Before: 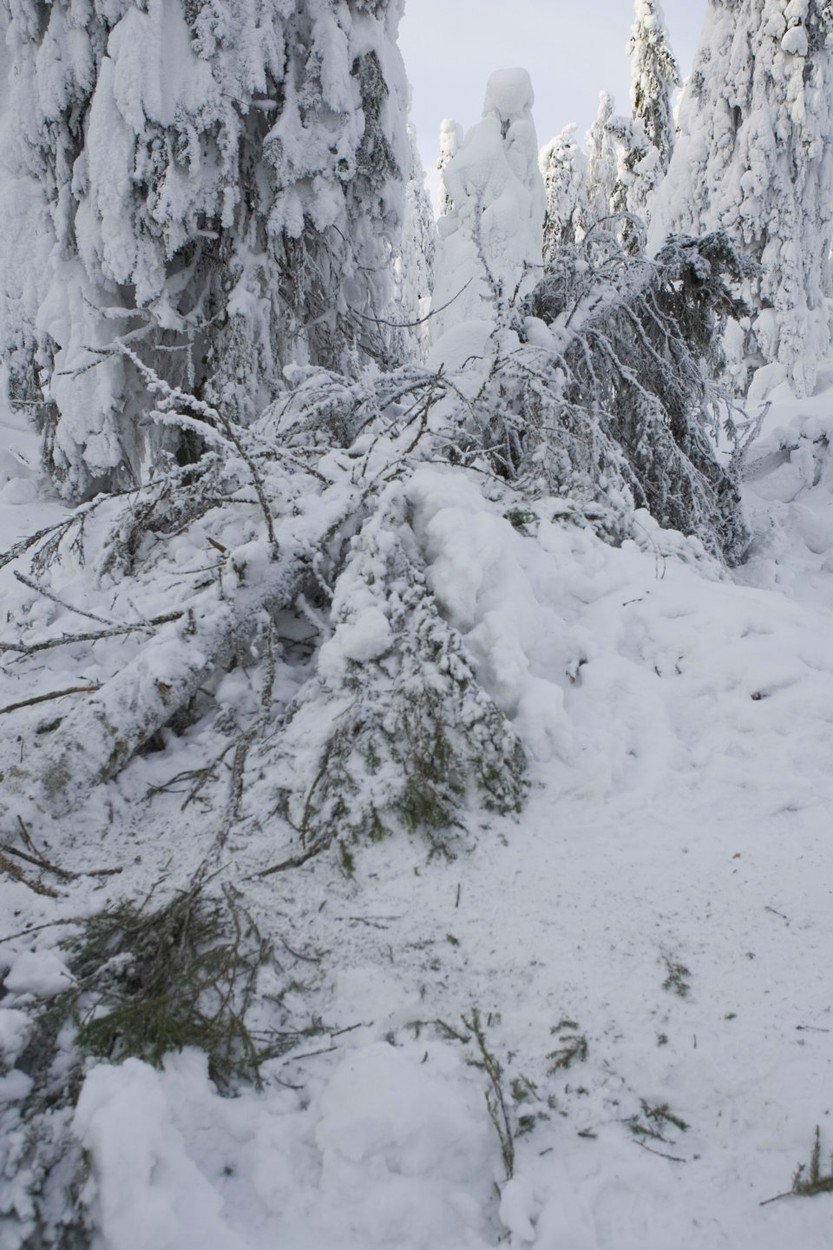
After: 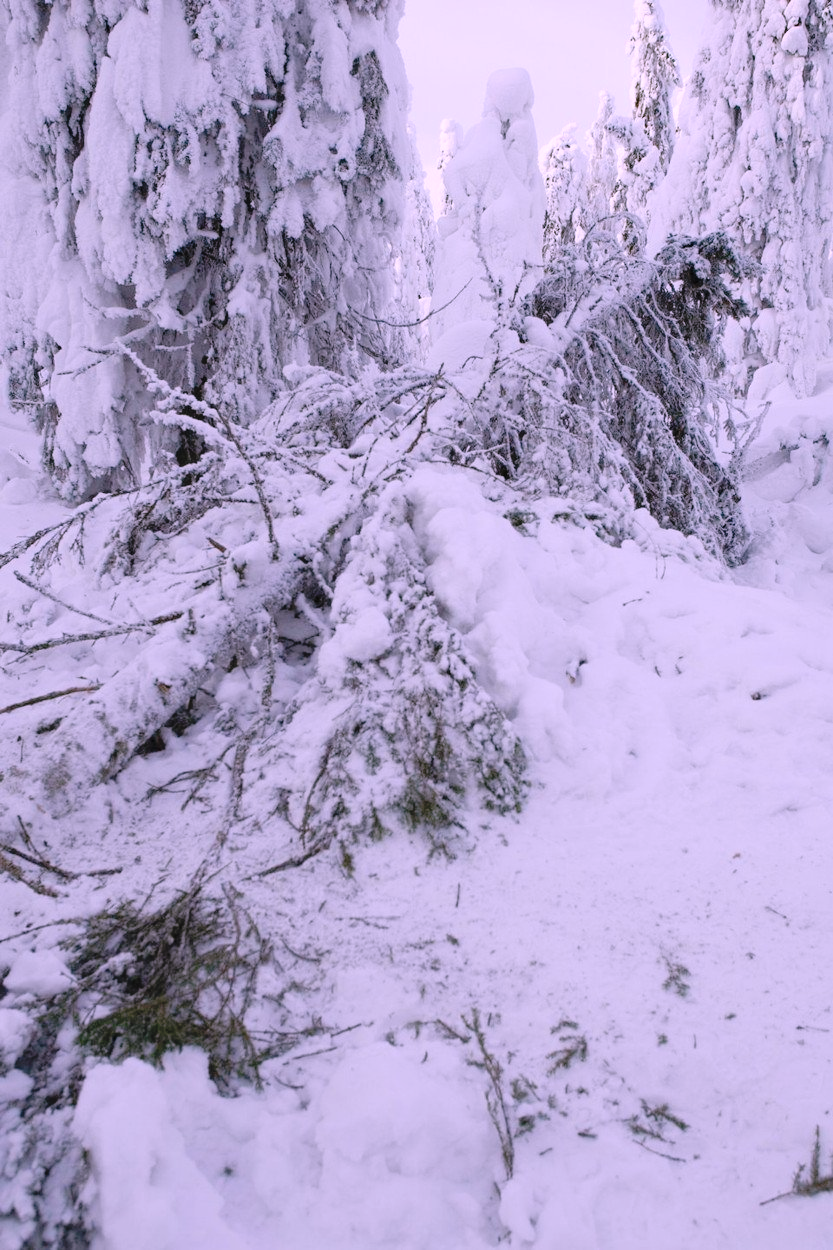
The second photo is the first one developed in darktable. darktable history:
color correction: highlights a* 15.47, highlights b* -20.88
tone curve: curves: ch0 [(0, 0) (0.058, 0.039) (0.168, 0.123) (0.282, 0.327) (0.45, 0.534) (0.676, 0.751) (0.89, 0.919) (1, 1)]; ch1 [(0, 0) (0.094, 0.081) (0.285, 0.299) (0.385, 0.403) (0.447, 0.455) (0.495, 0.496) (0.544, 0.552) (0.589, 0.612) (0.722, 0.728) (1, 1)]; ch2 [(0, 0) (0.257, 0.217) (0.43, 0.421) (0.498, 0.507) (0.531, 0.544) (0.56, 0.579) (0.625, 0.66) (1, 1)], preserve colors none
